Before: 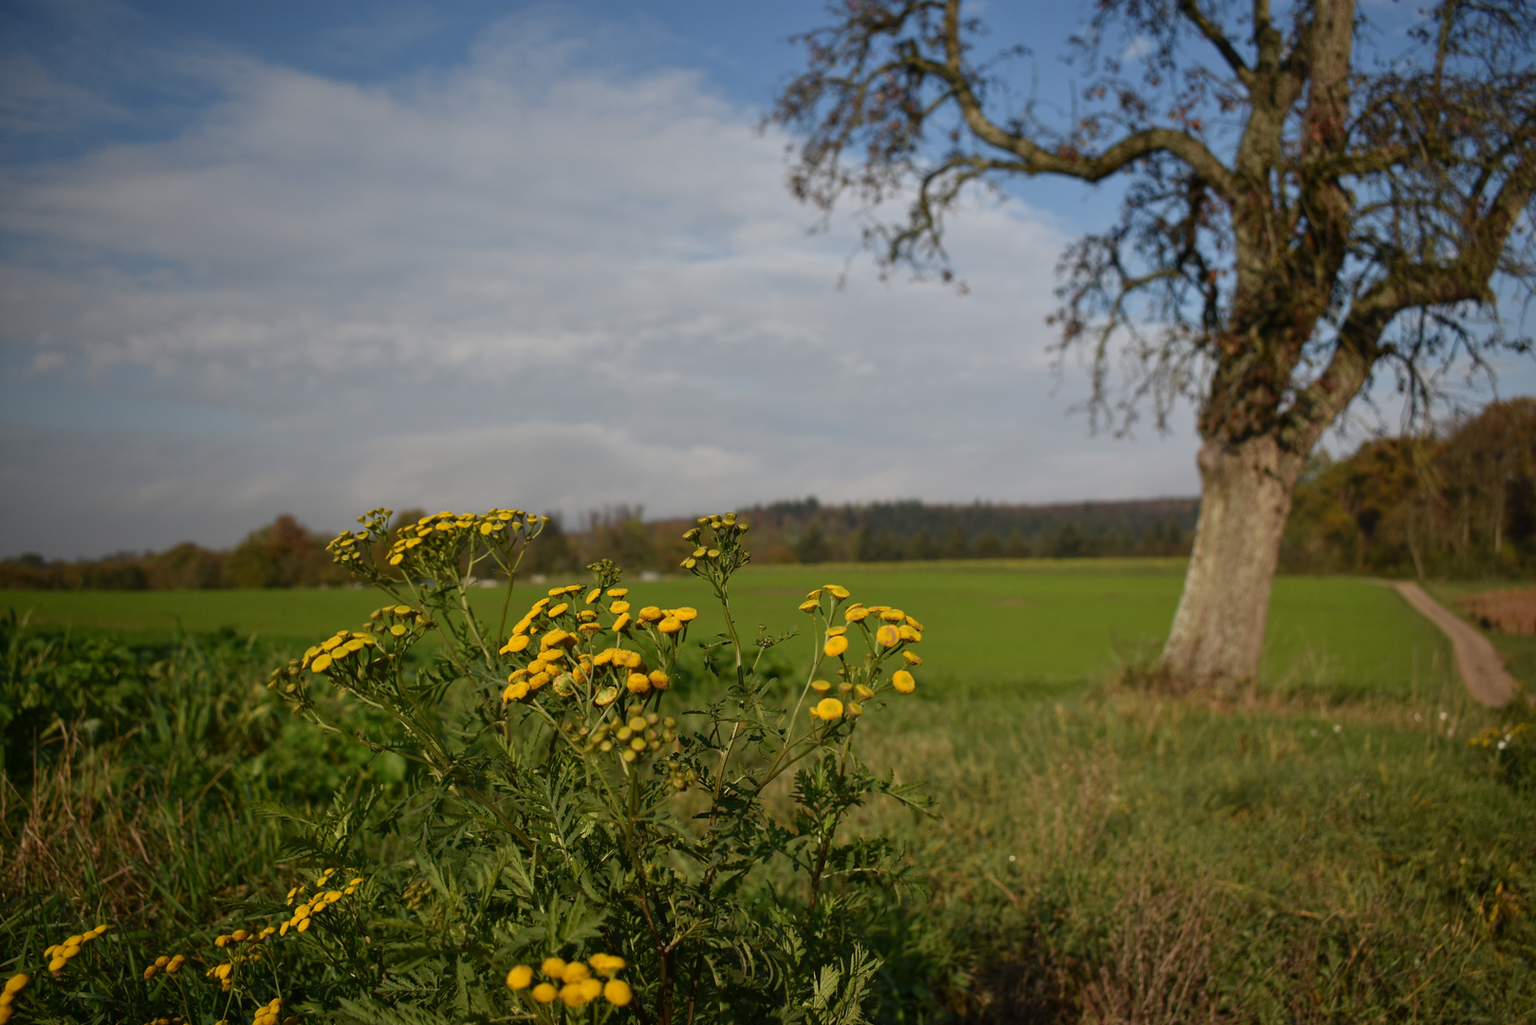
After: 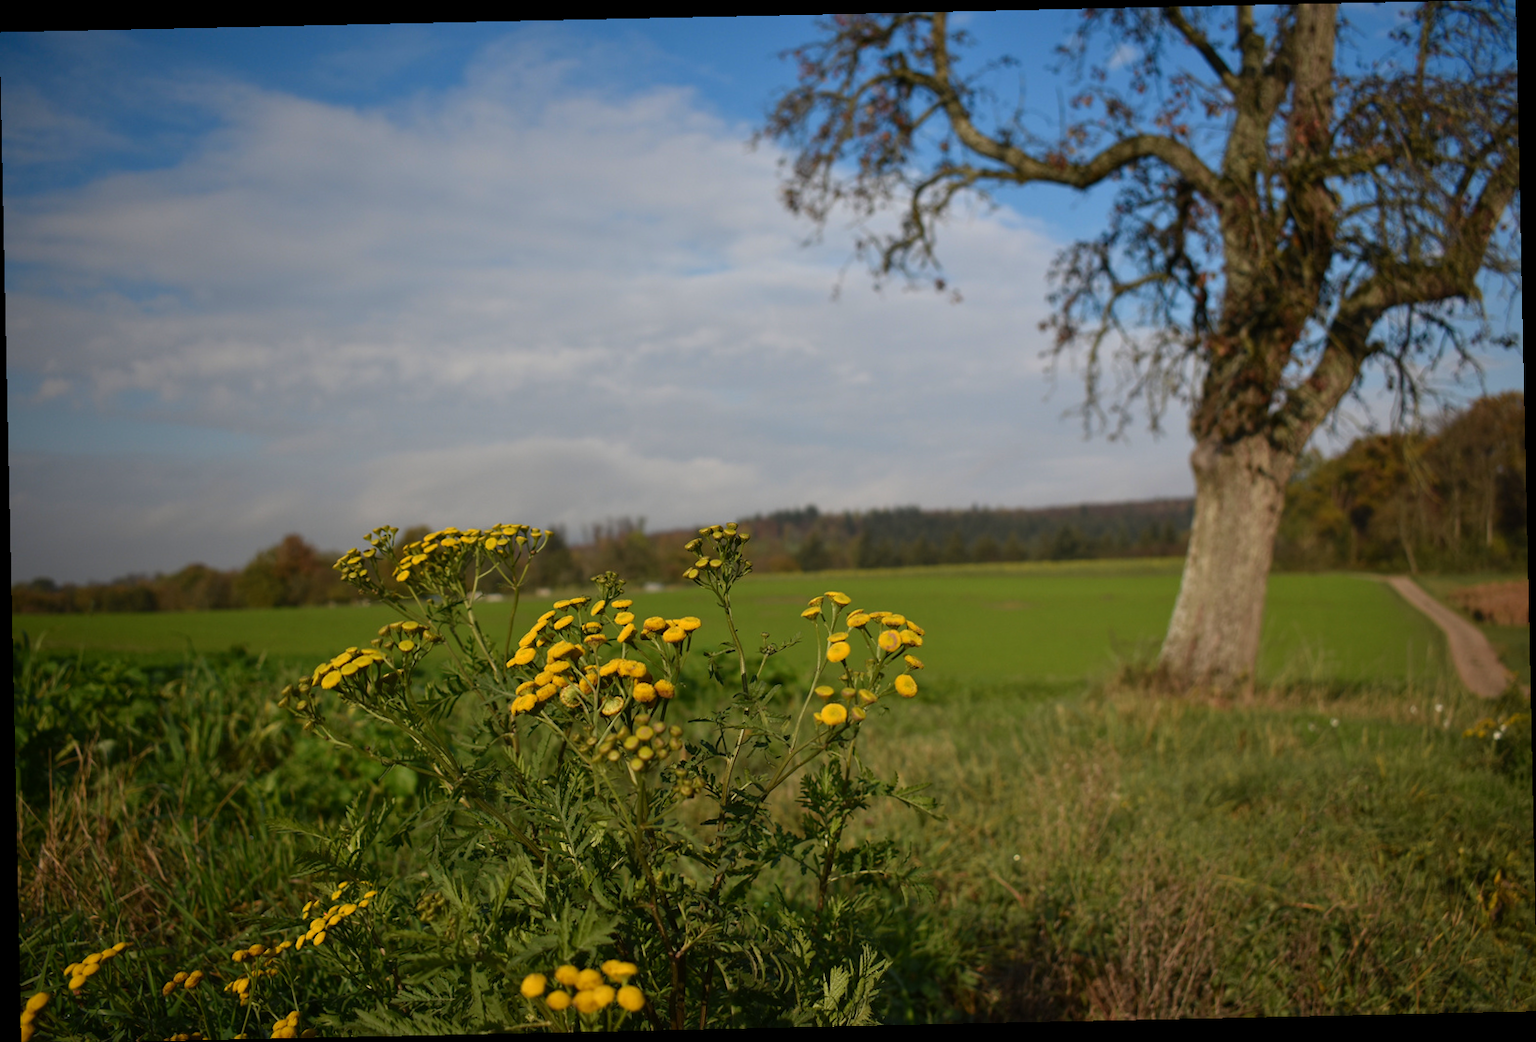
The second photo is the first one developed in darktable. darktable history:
shadows and highlights: shadows 0, highlights 40
color zones: curves: ch1 [(0.25, 0.5) (0.747, 0.71)]
rotate and perspective: rotation -1.24°, automatic cropping off
